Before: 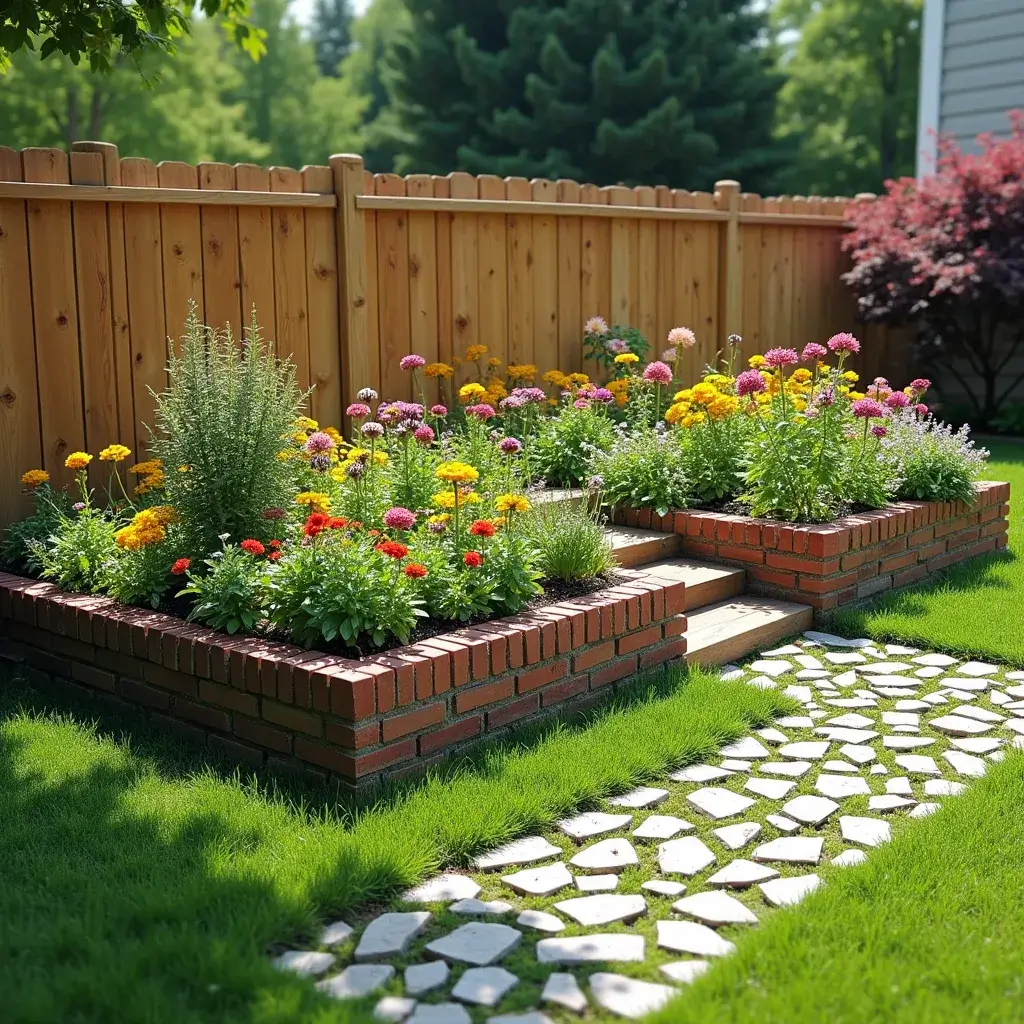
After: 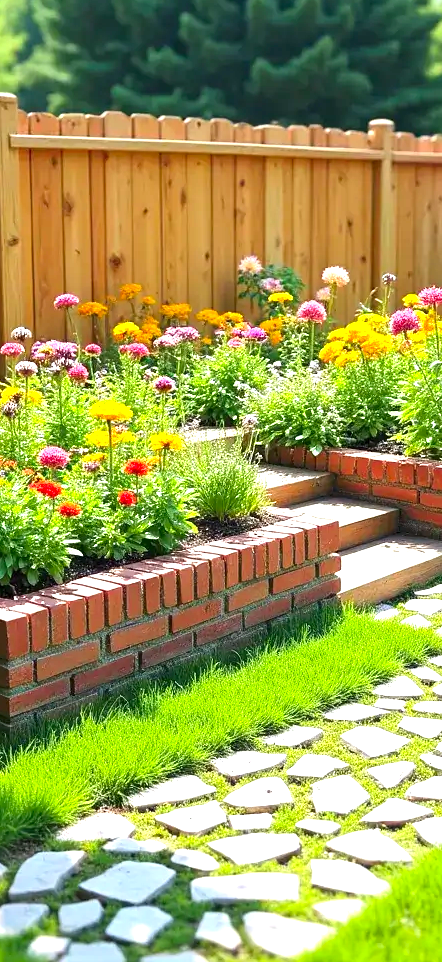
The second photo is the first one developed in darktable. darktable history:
contrast brightness saturation: contrast 0.077, saturation 0.199
crop: left 33.798%, top 5.967%, right 23.033%
exposure: exposure 1.164 EV, compensate exposure bias true, compensate highlight preservation false
